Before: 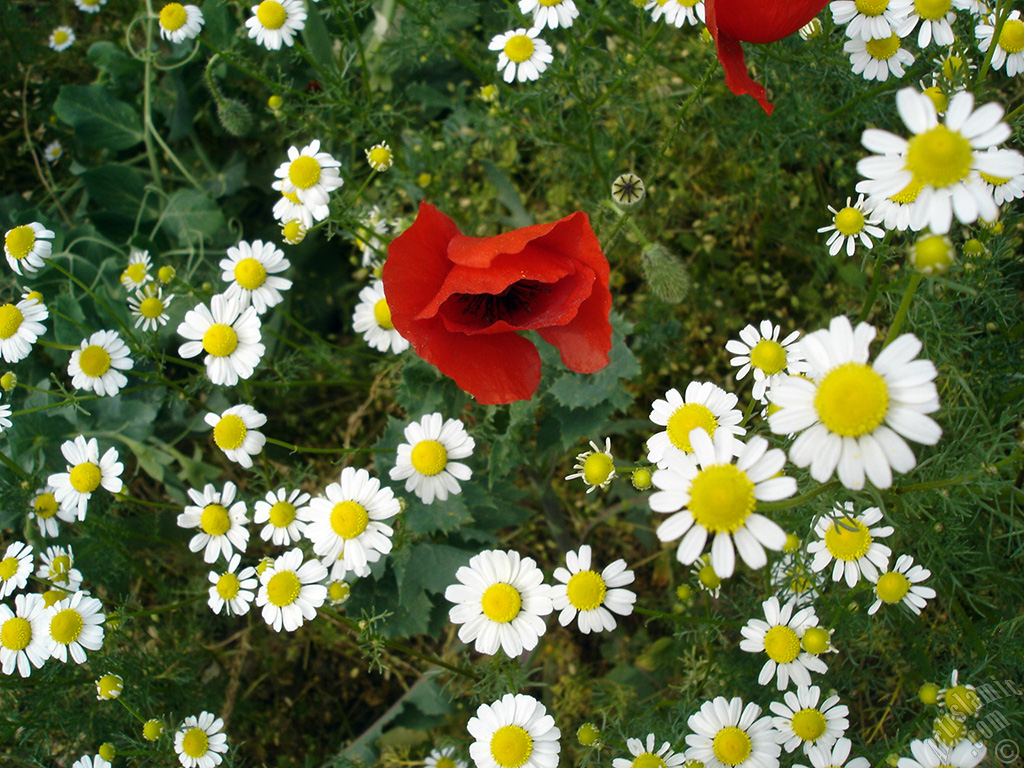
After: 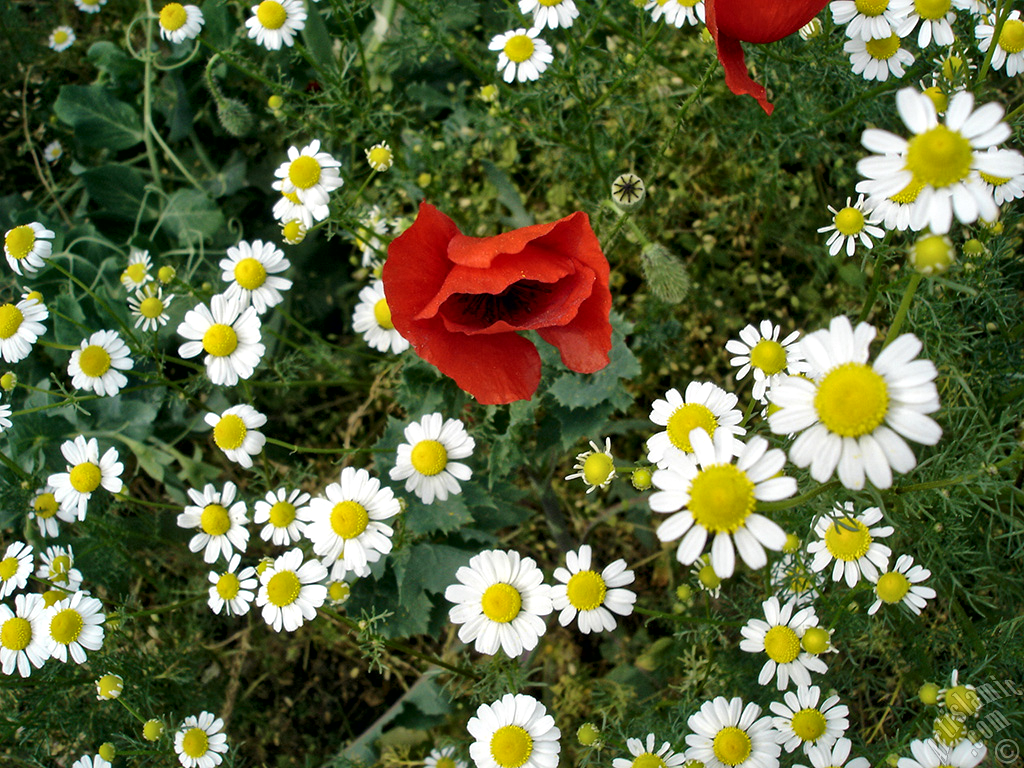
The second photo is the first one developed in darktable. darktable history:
local contrast: mode bilateral grid, contrast 21, coarseness 18, detail 163%, midtone range 0.2
